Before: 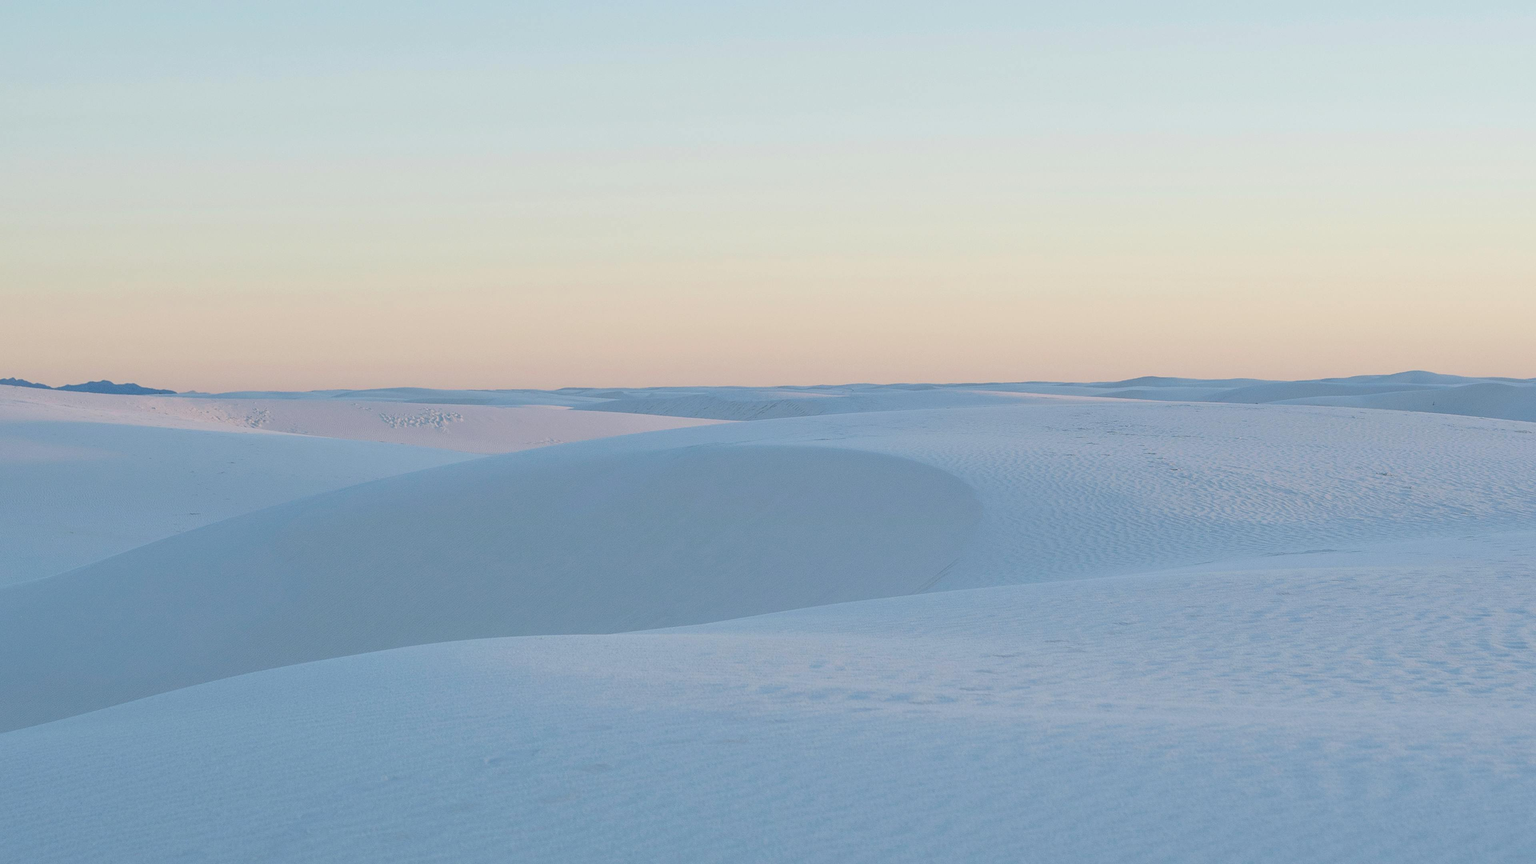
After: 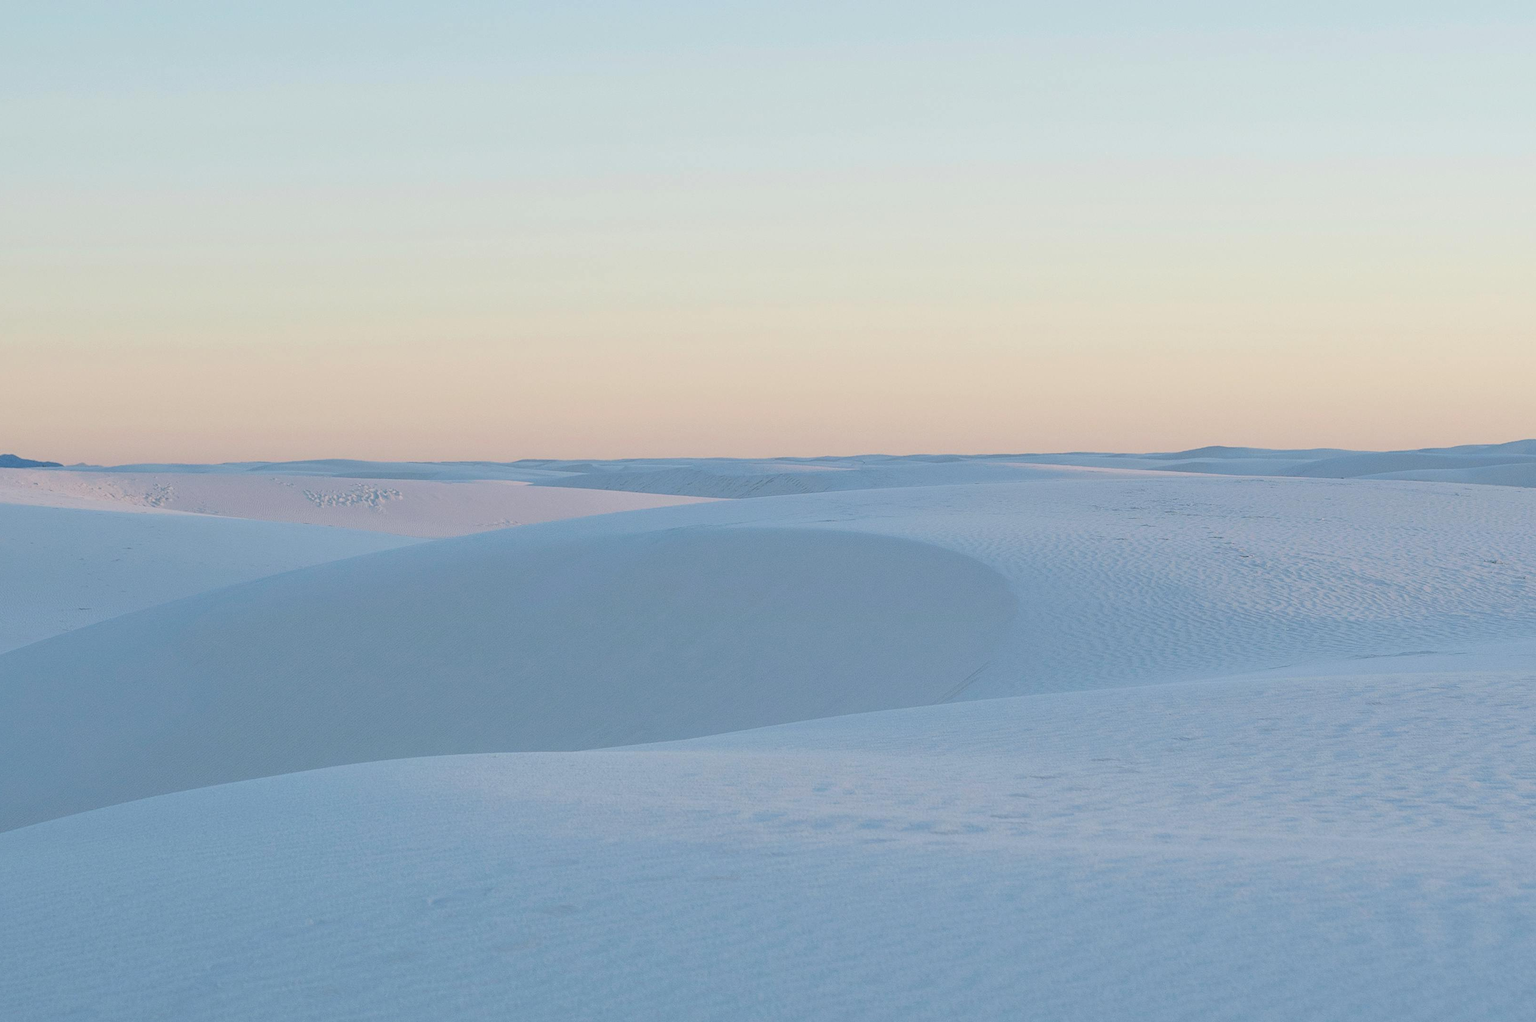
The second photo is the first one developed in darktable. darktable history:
crop: left 8.049%, right 7.523%
